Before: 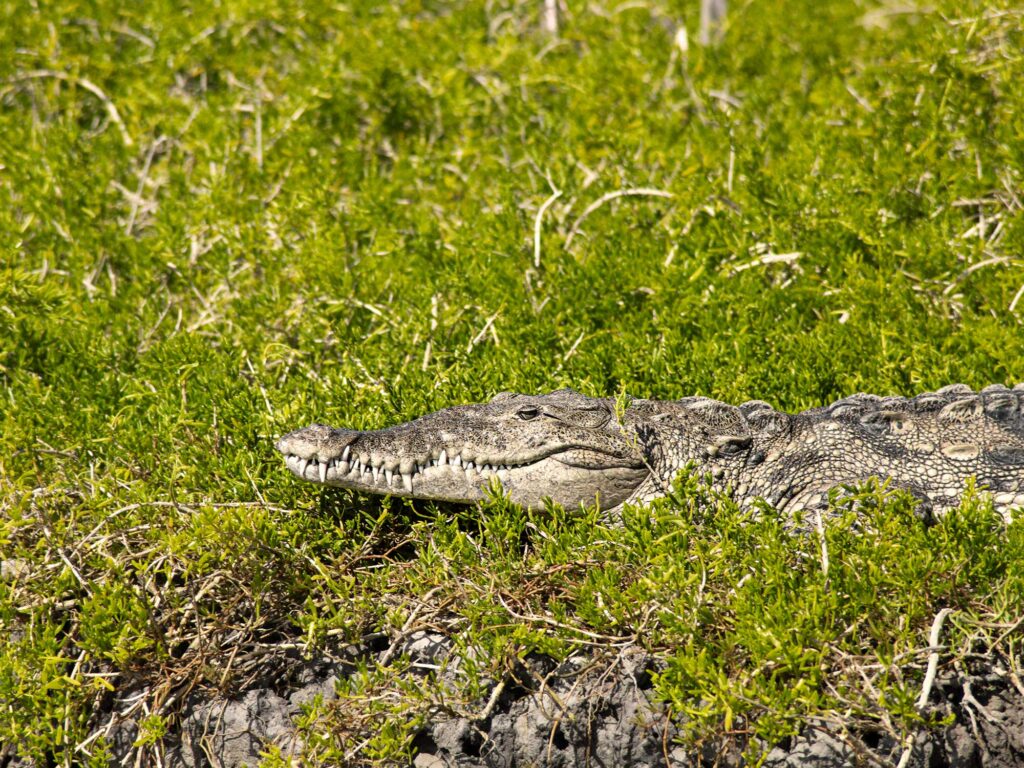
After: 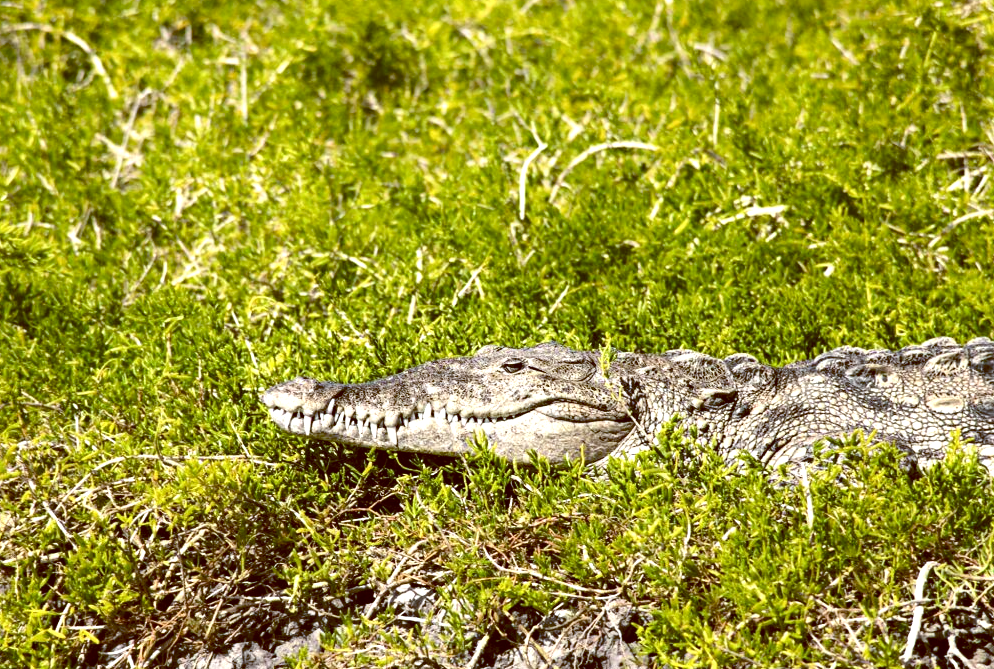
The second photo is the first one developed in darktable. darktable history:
crop: left 1.507%, top 6.147%, right 1.379%, bottom 6.637%
tone equalizer: -8 EV 0.001 EV, -7 EV -0.002 EV, -6 EV 0.002 EV, -5 EV -0.03 EV, -4 EV -0.116 EV, -3 EV -0.169 EV, -2 EV 0.24 EV, -1 EV 0.702 EV, +0 EV 0.493 EV
color balance: lift [1, 1.015, 1.004, 0.985], gamma [1, 0.958, 0.971, 1.042], gain [1, 0.956, 0.977, 1.044]
